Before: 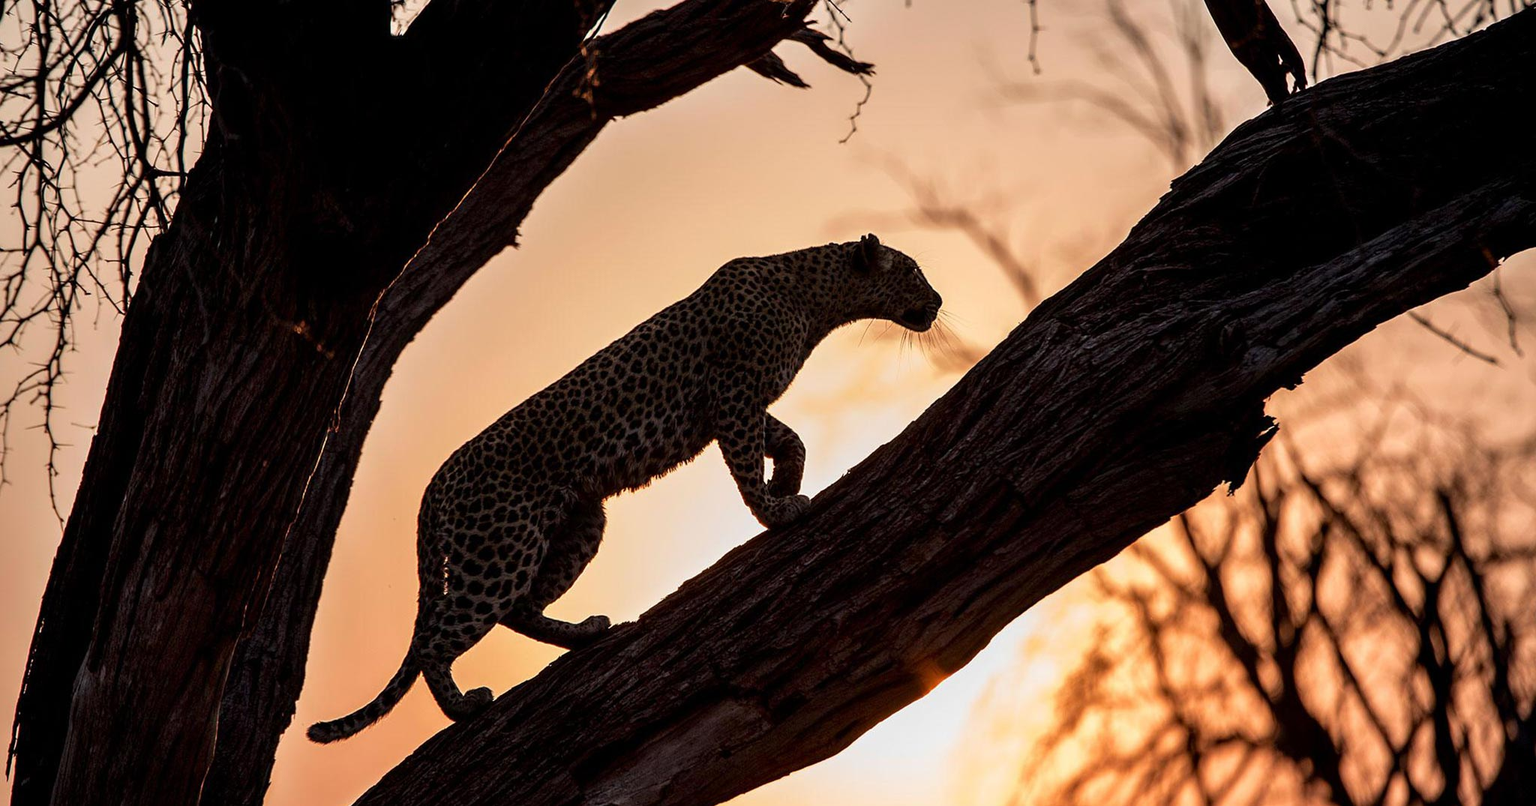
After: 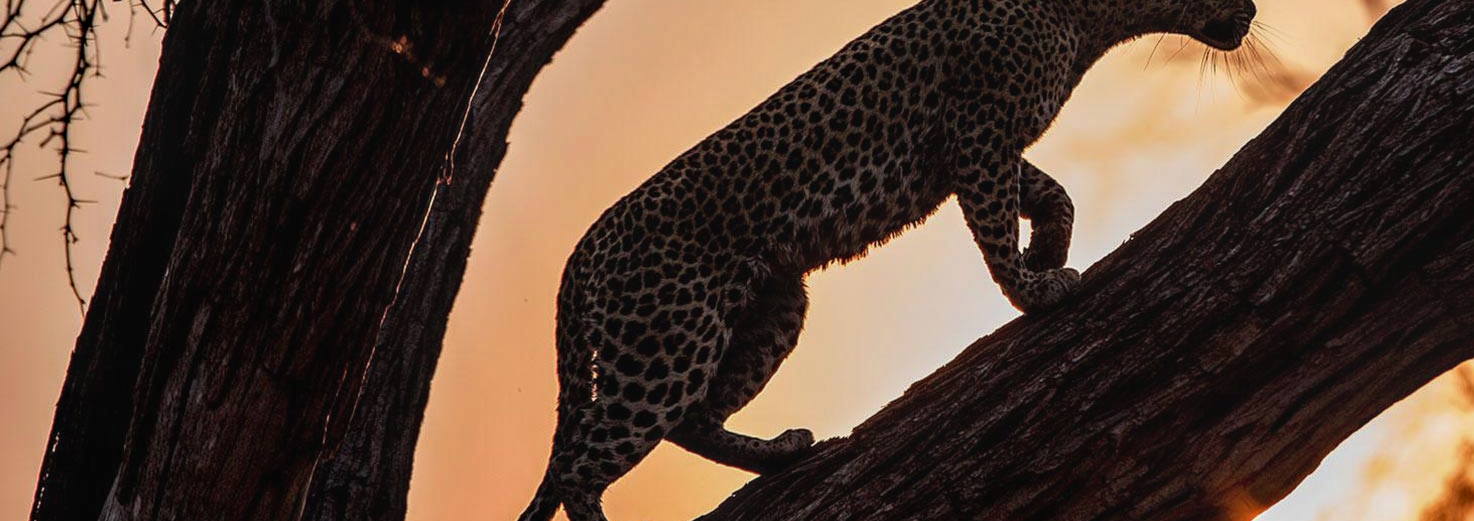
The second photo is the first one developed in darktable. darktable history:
crop: top 36.496%, right 27.981%, bottom 15.016%
local contrast: on, module defaults
